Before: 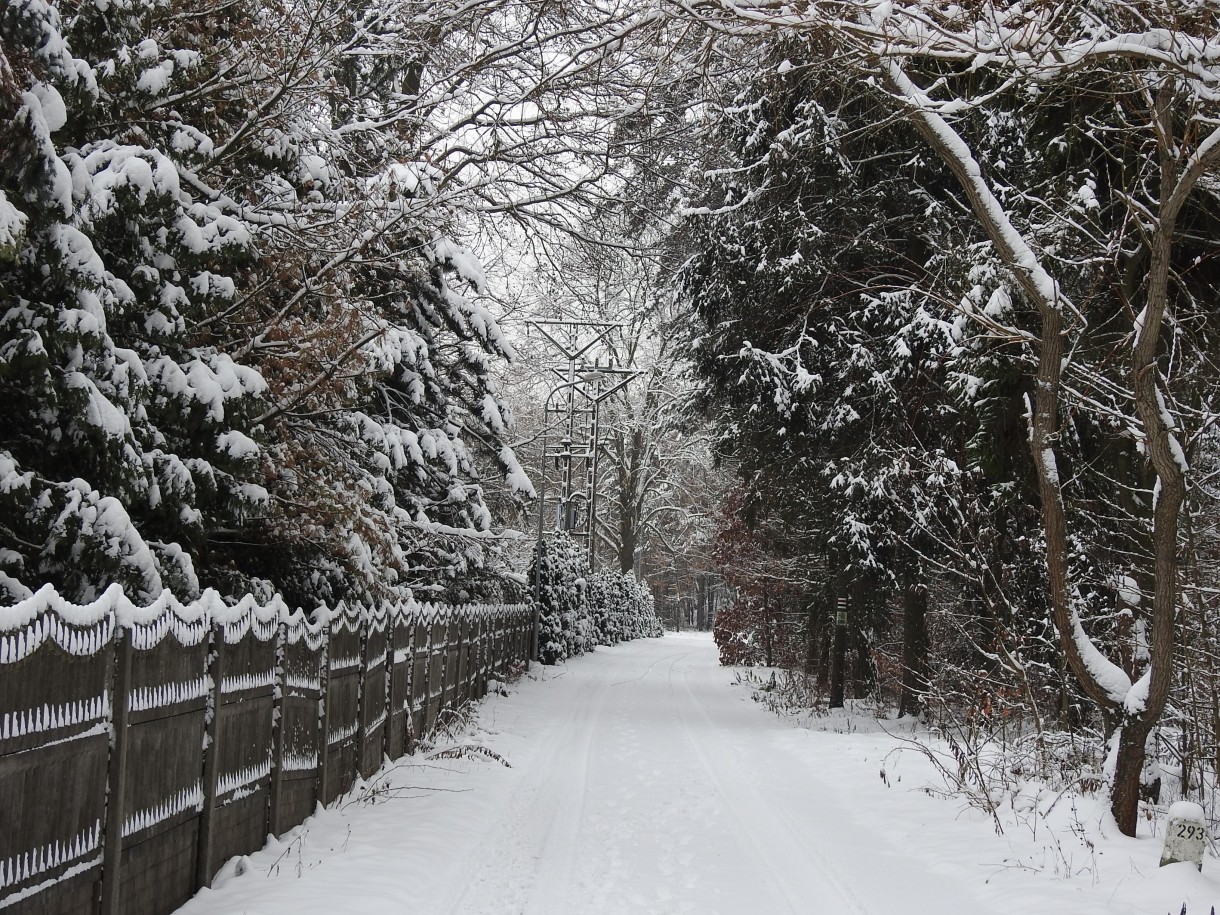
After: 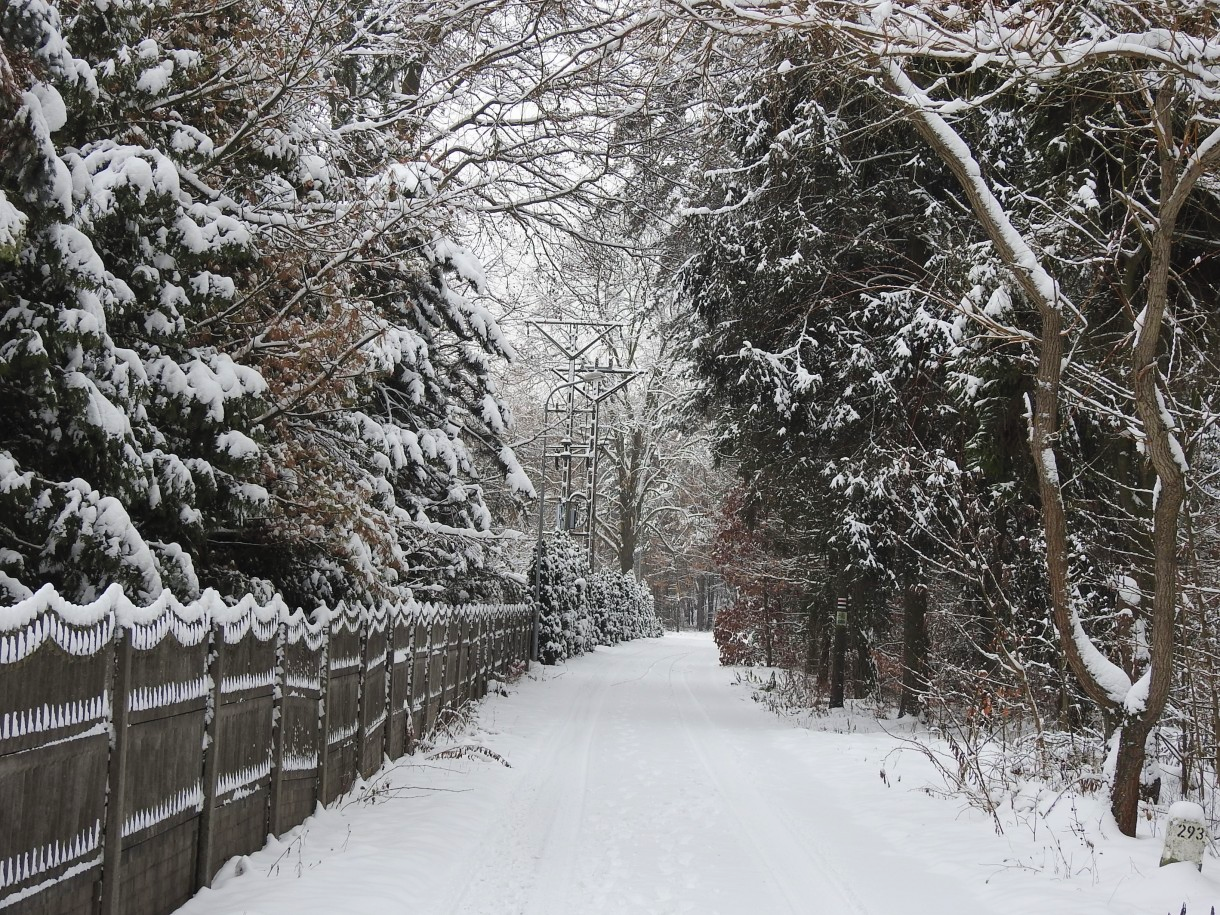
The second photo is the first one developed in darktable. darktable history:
contrast brightness saturation: brightness 0.087, saturation 0.194
